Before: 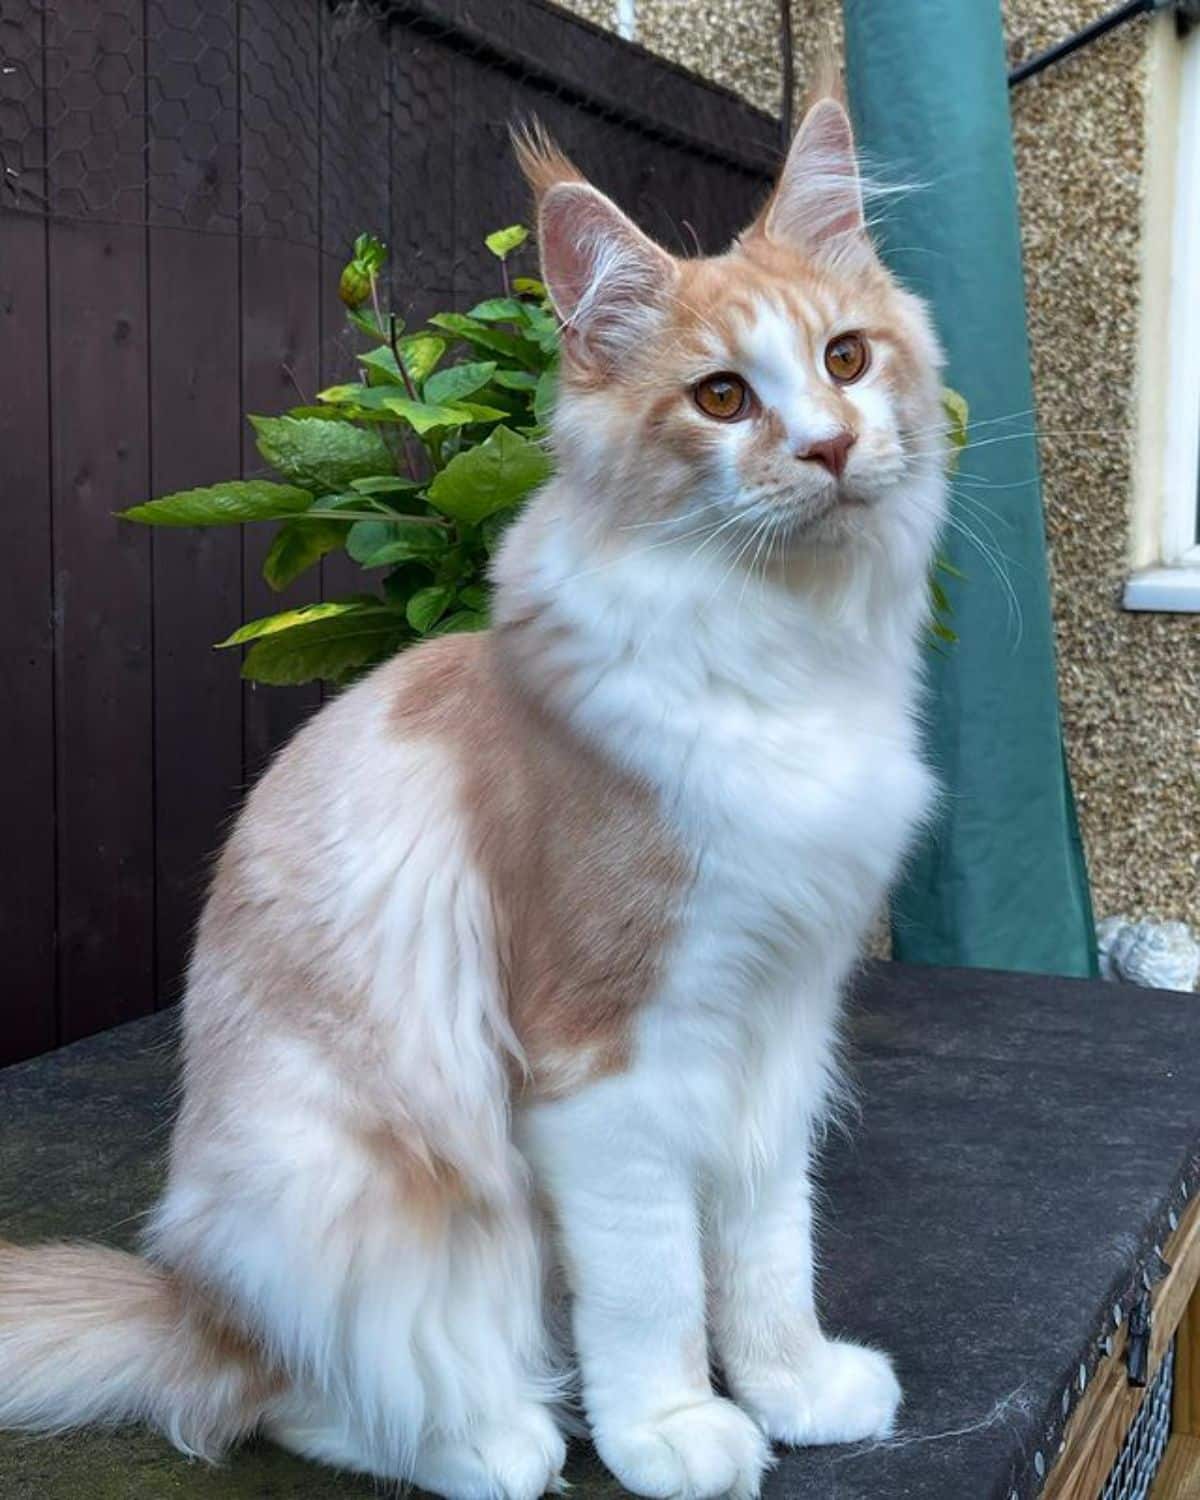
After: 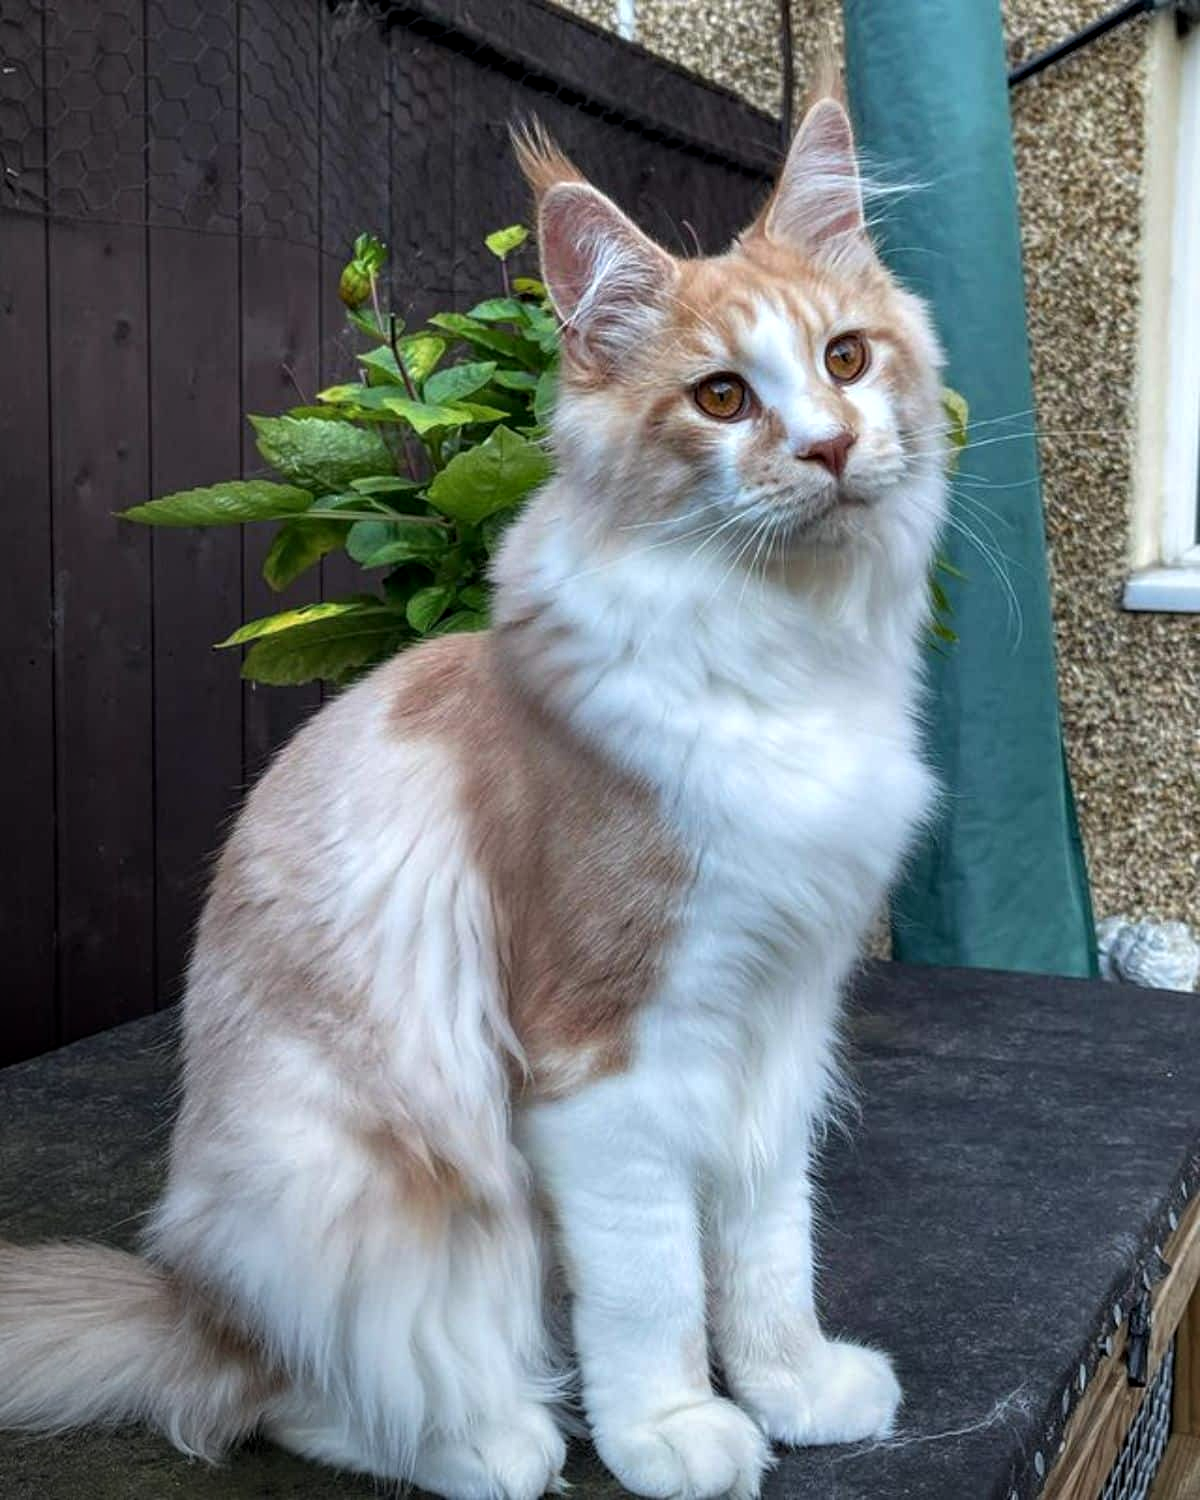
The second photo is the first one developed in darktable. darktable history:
local contrast: detail 130%
vignetting: fall-off start 96.96%, fall-off radius 100.32%, center (0.22, -0.233), width/height ratio 0.611
